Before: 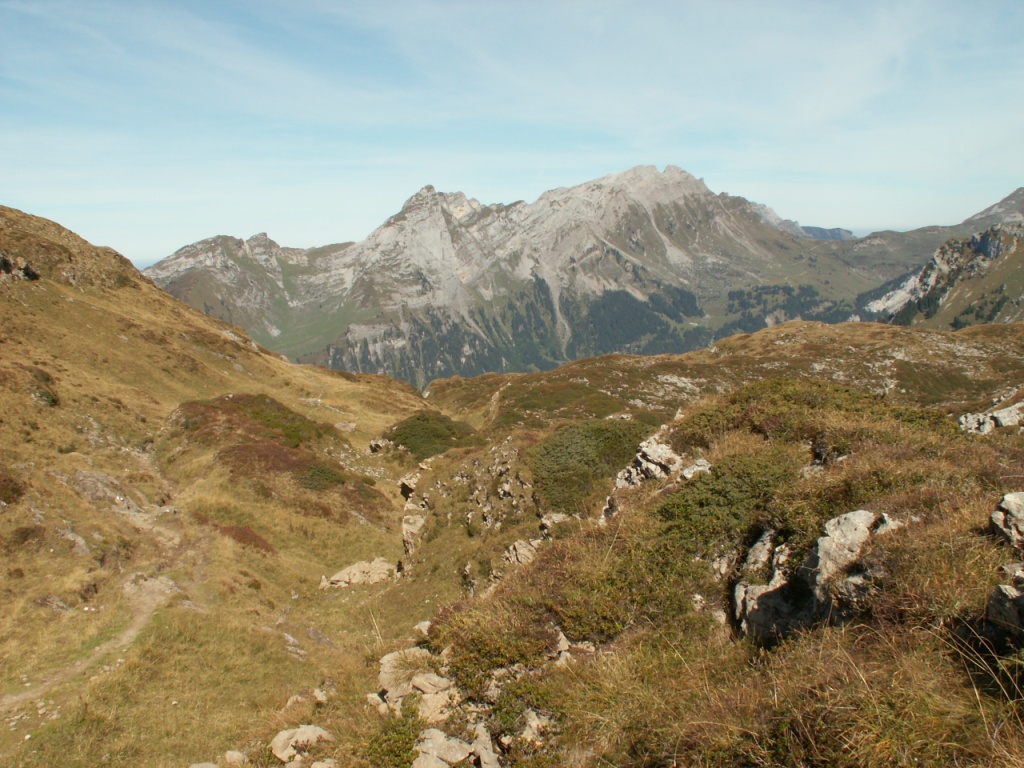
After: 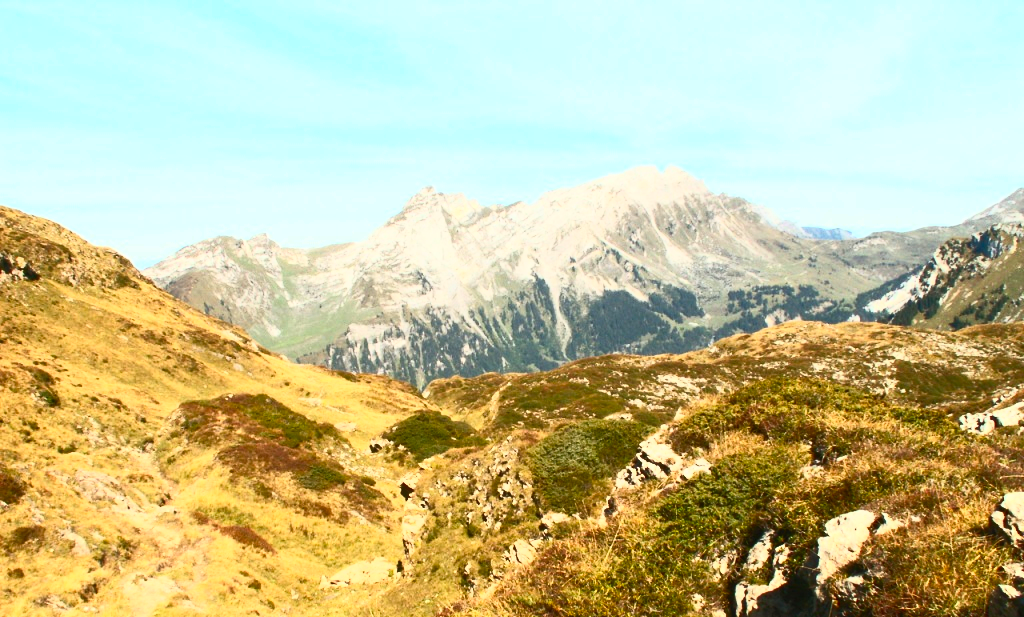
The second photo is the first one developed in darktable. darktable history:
color balance: output saturation 110%
crop: bottom 19.644%
contrast brightness saturation: contrast 0.83, brightness 0.59, saturation 0.59
